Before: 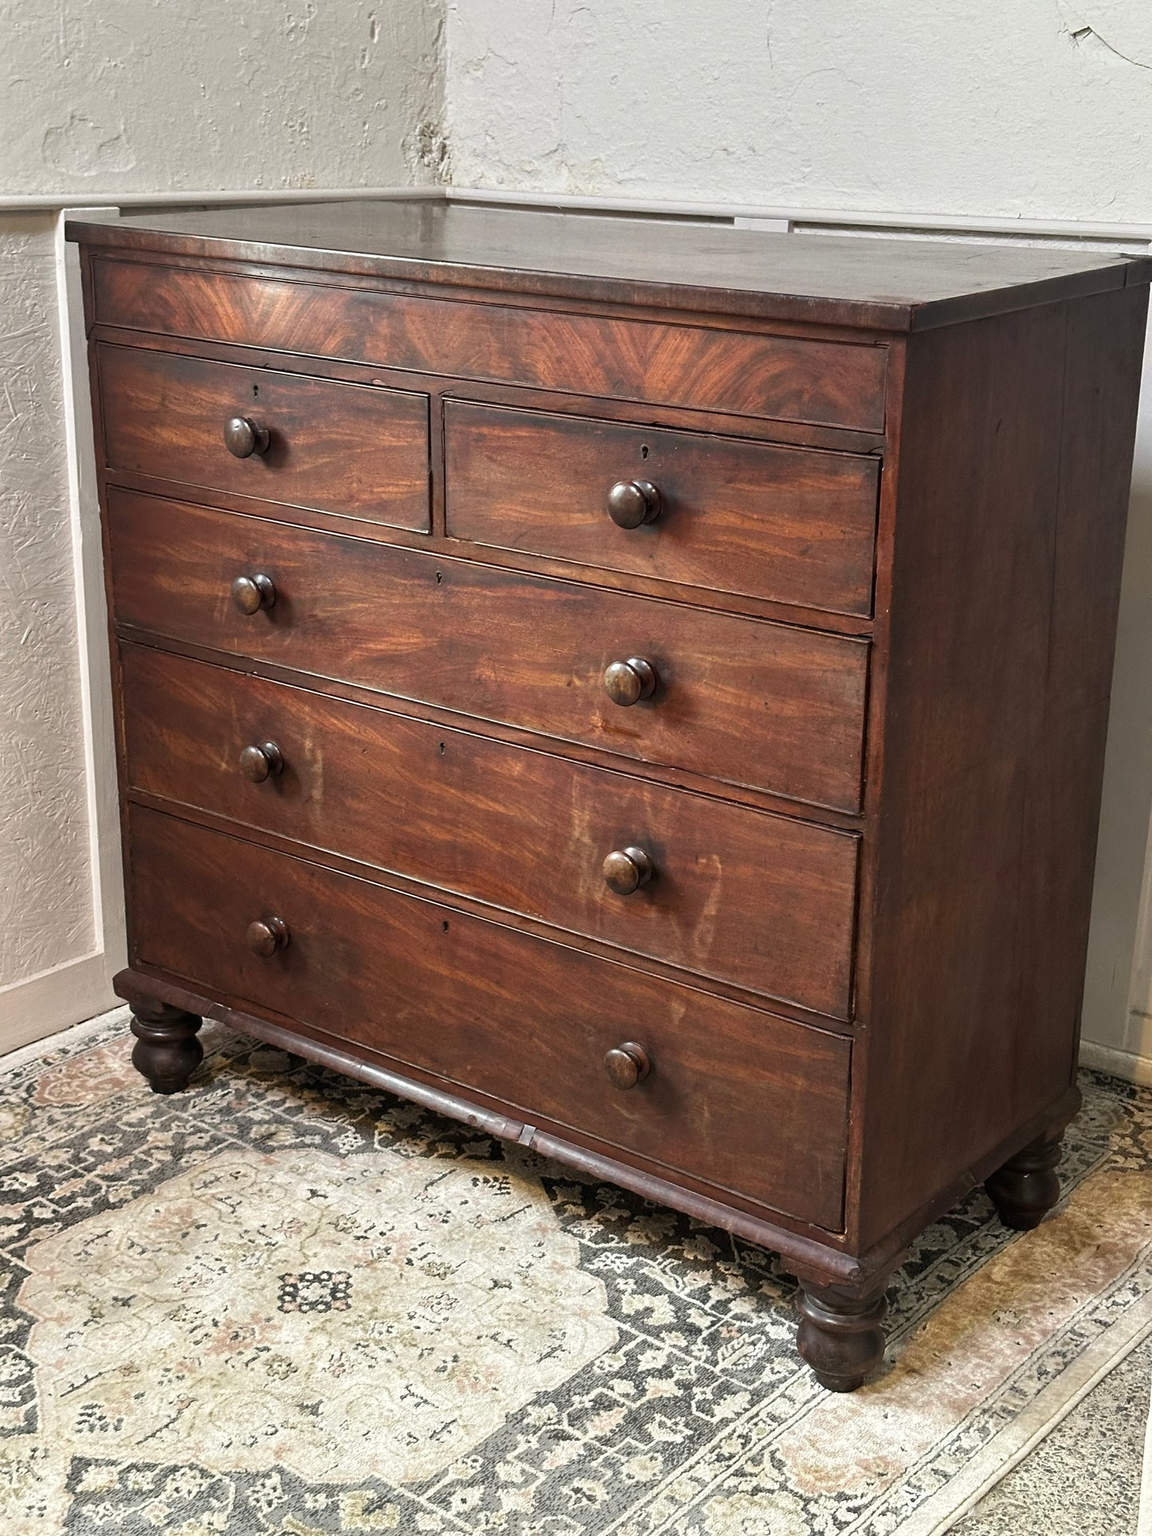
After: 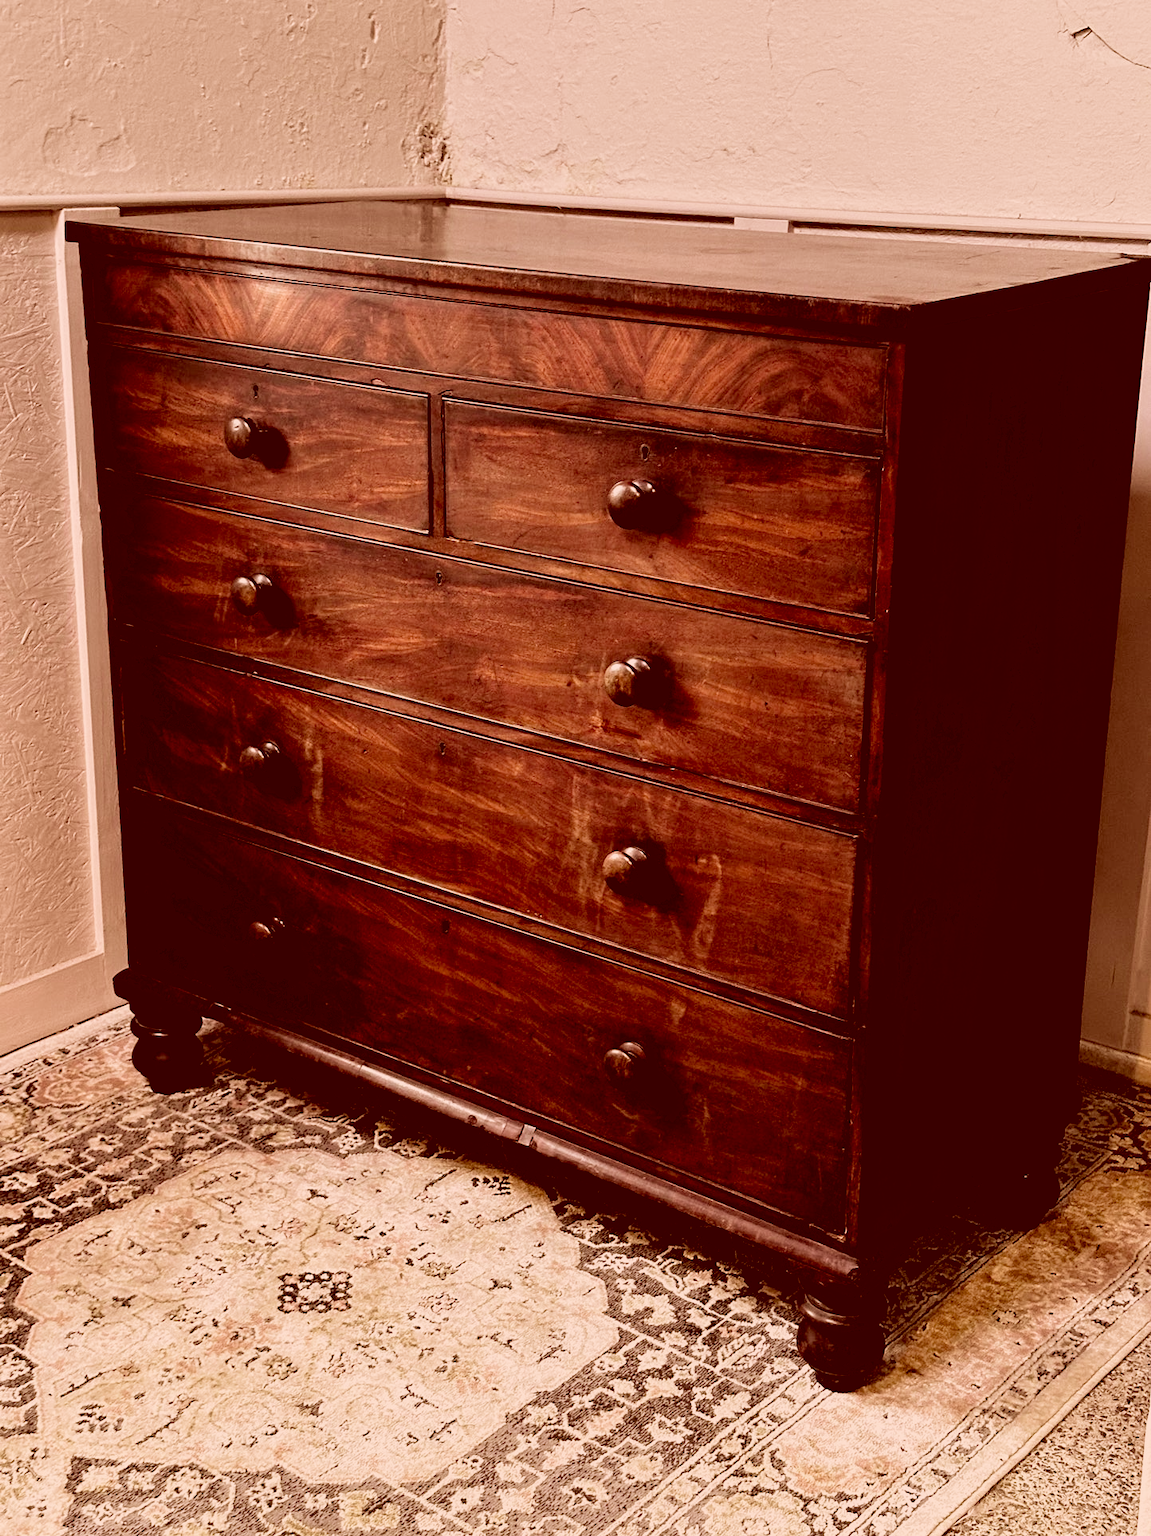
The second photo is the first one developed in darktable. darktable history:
velvia: on, module defaults
white balance: red 0.986, blue 1.01
color correction: highlights a* 9.03, highlights b* 8.71, shadows a* 40, shadows b* 40, saturation 0.8
exposure: black level correction 0.029, exposure -0.073 EV, compensate highlight preservation false
filmic rgb: black relative exposure -5 EV, white relative exposure 3.5 EV, hardness 3.19, contrast 1.2, highlights saturation mix -50%
